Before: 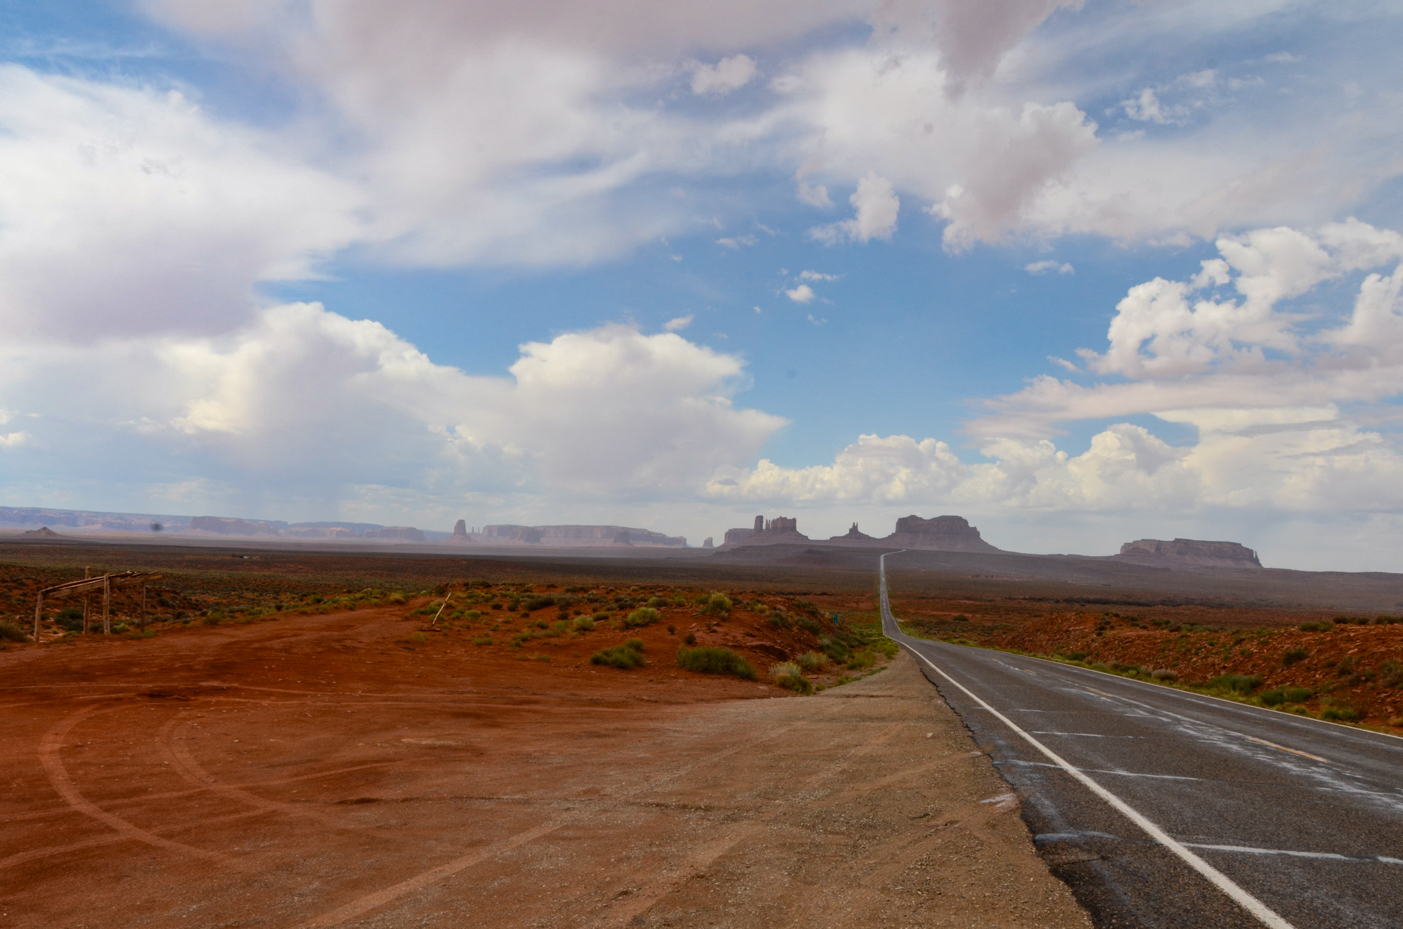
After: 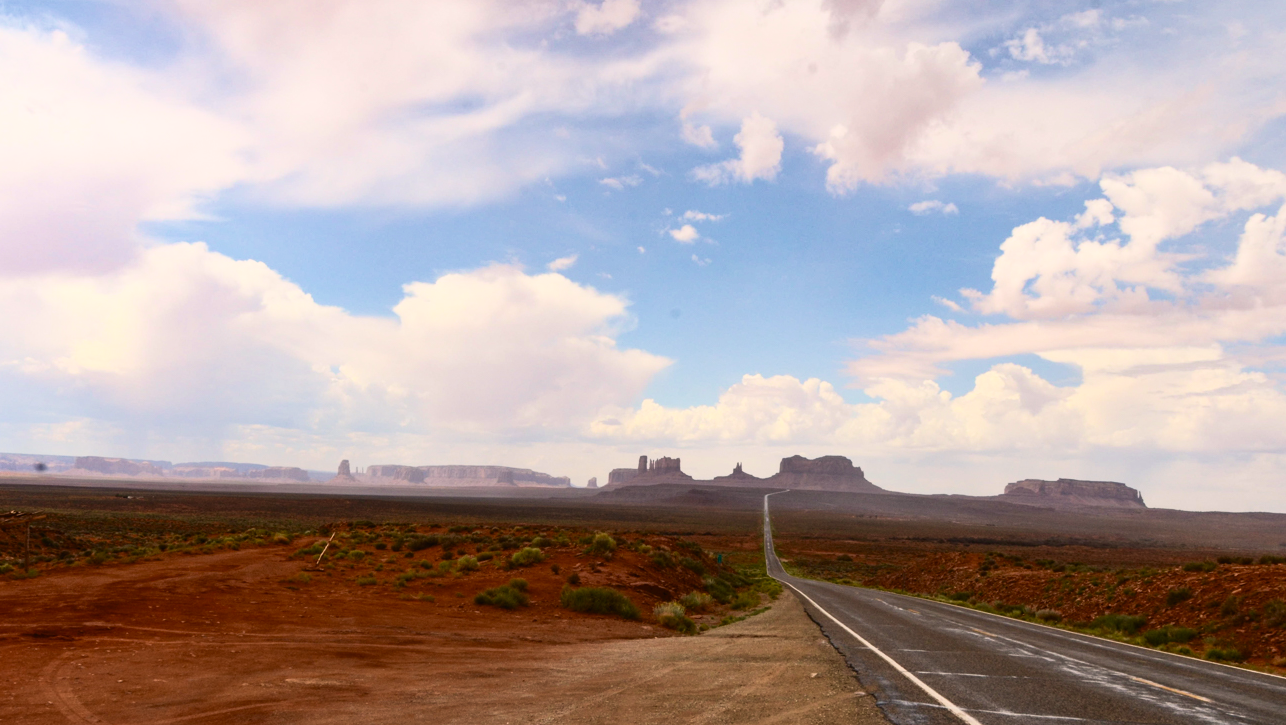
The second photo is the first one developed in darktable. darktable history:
color correction: highlights a* 3.86, highlights b* 5.1
crop: left 8.3%, top 6.561%, bottom 15.317%
tone curve: curves: ch0 [(0, 0.013) (0.198, 0.175) (0.512, 0.582) (0.625, 0.754) (0.81, 0.934) (1, 1)], color space Lab, independent channels, preserve colors none
velvia: on, module defaults
